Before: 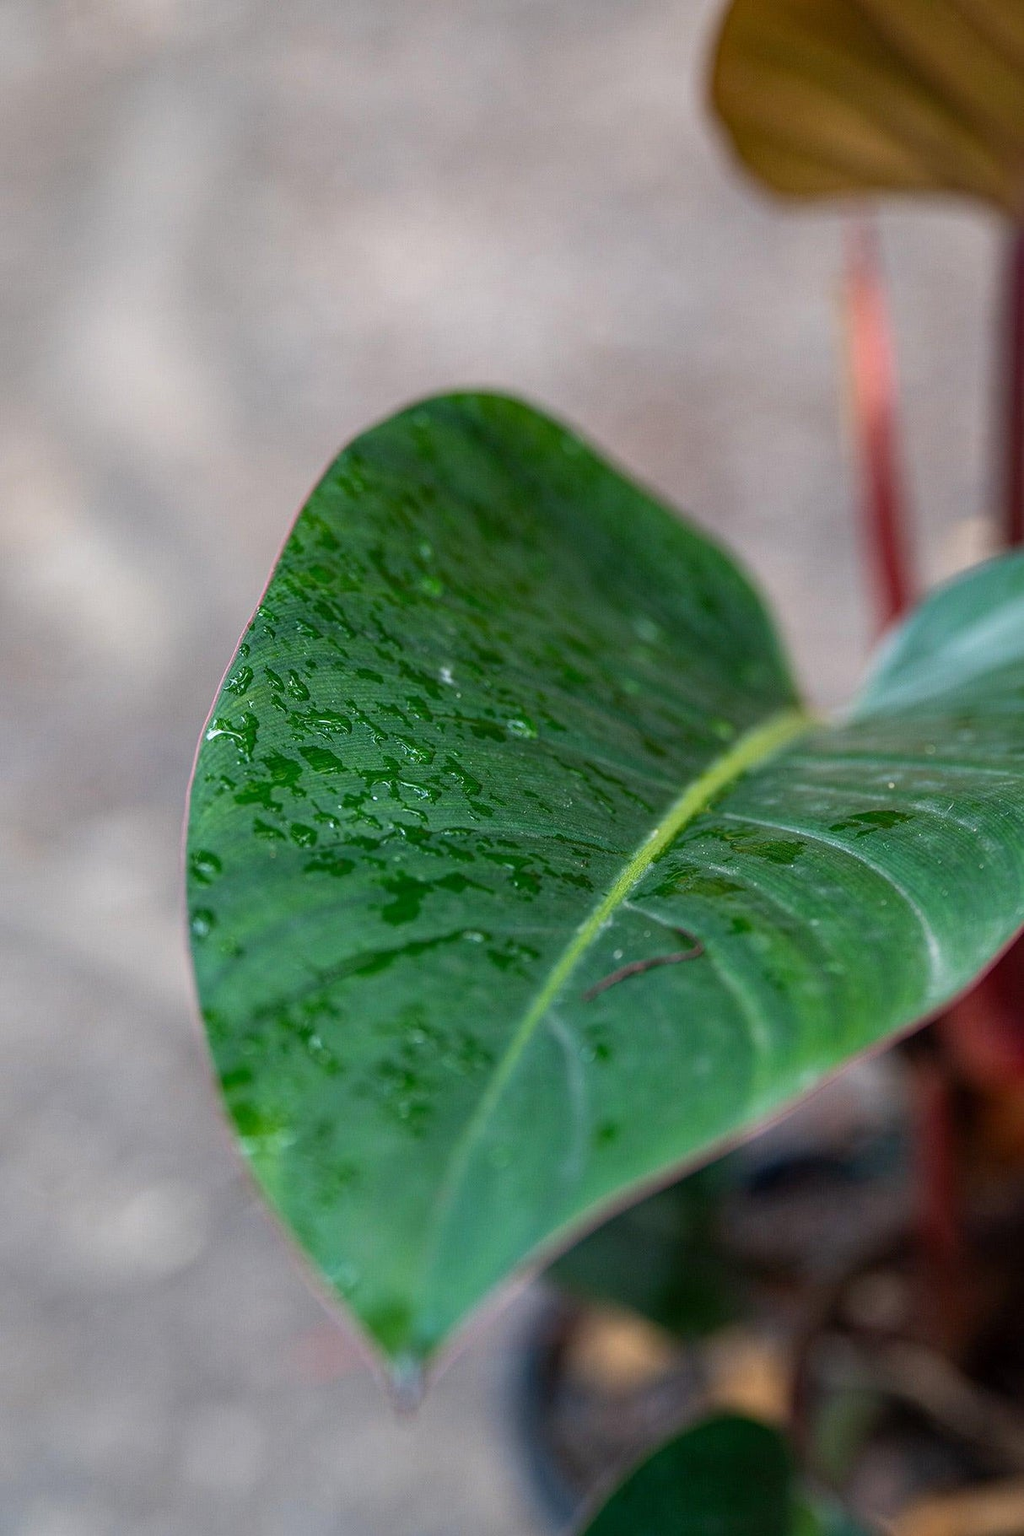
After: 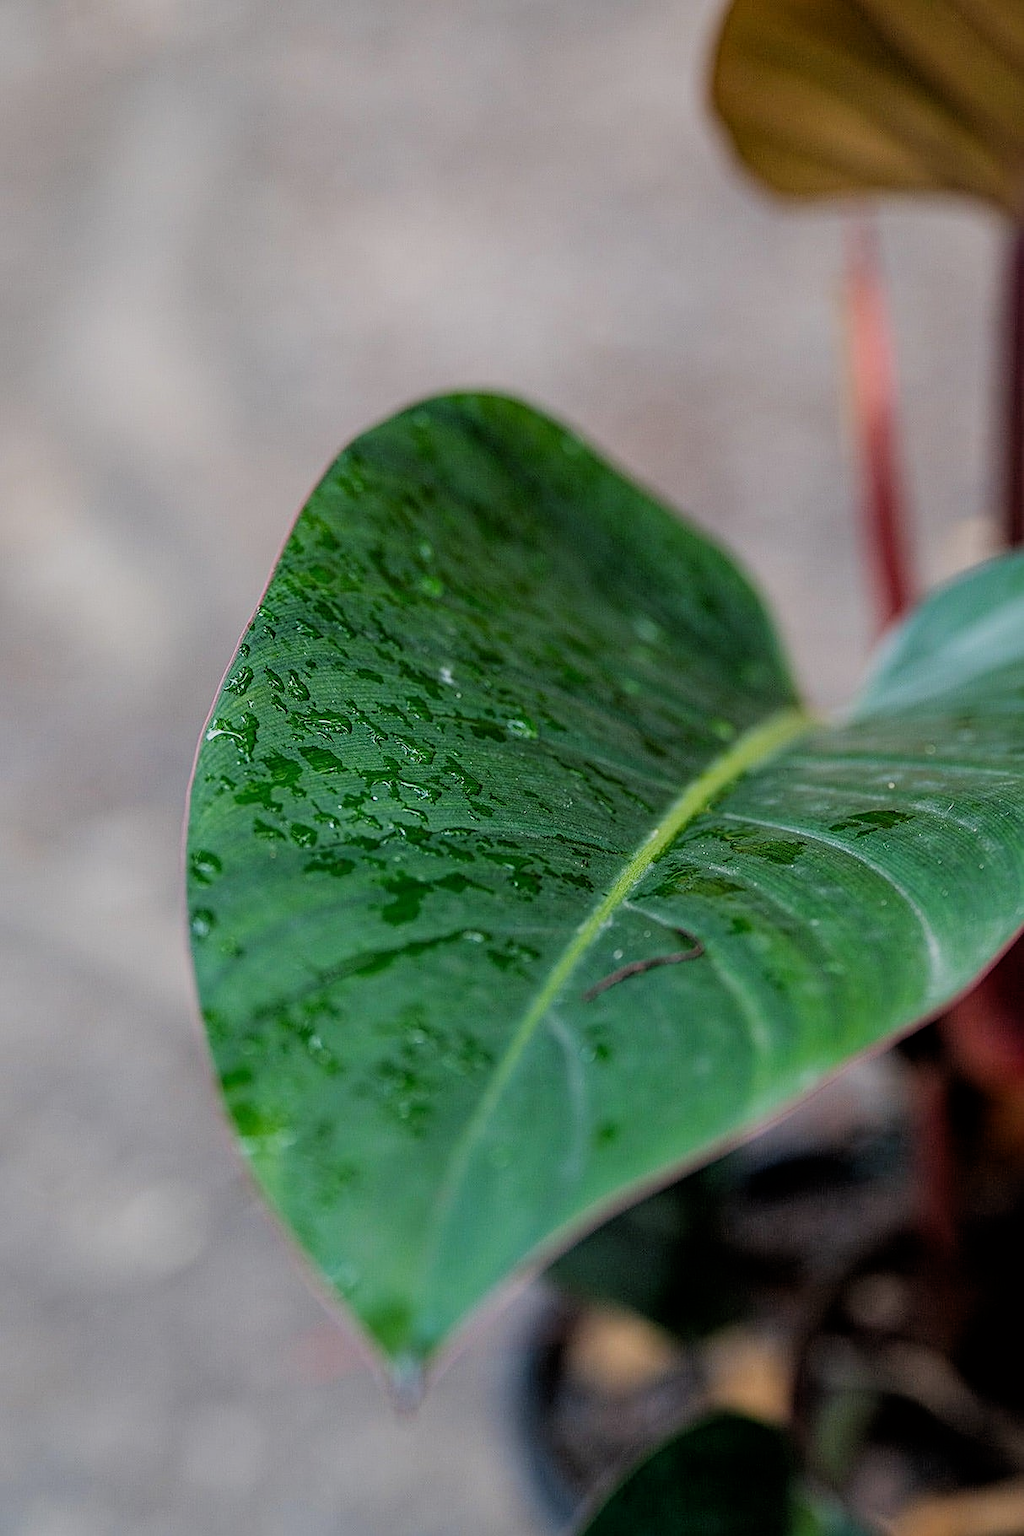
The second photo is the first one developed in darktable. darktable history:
filmic rgb: black relative exposure -4.88 EV, hardness 2.82
sharpen: on, module defaults
